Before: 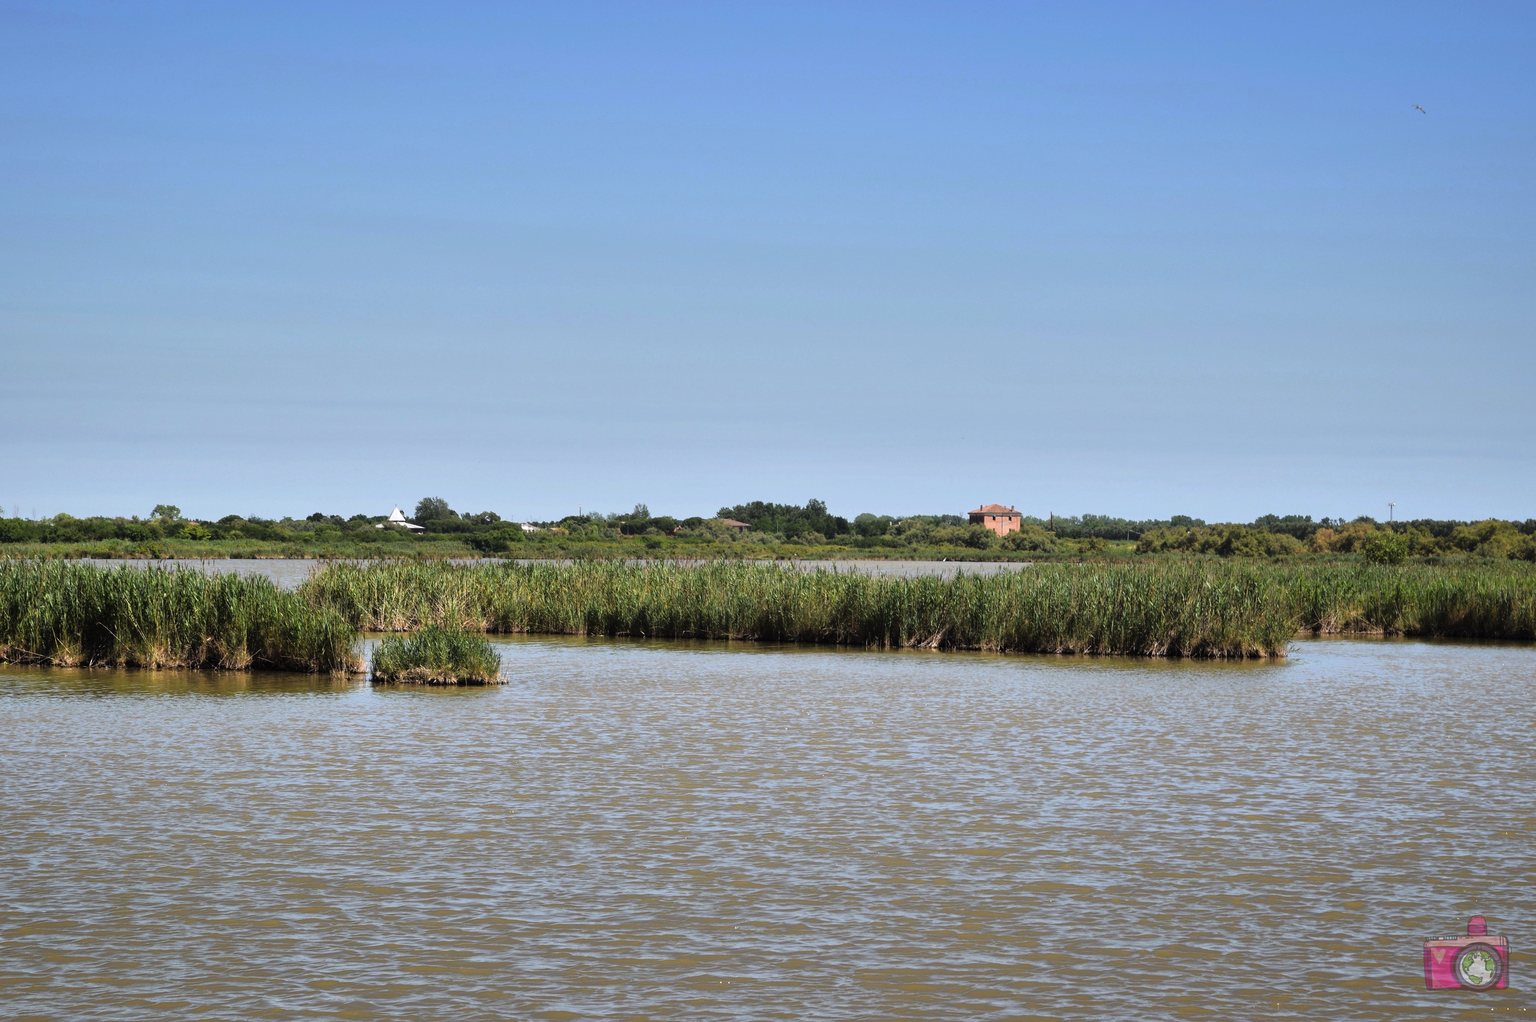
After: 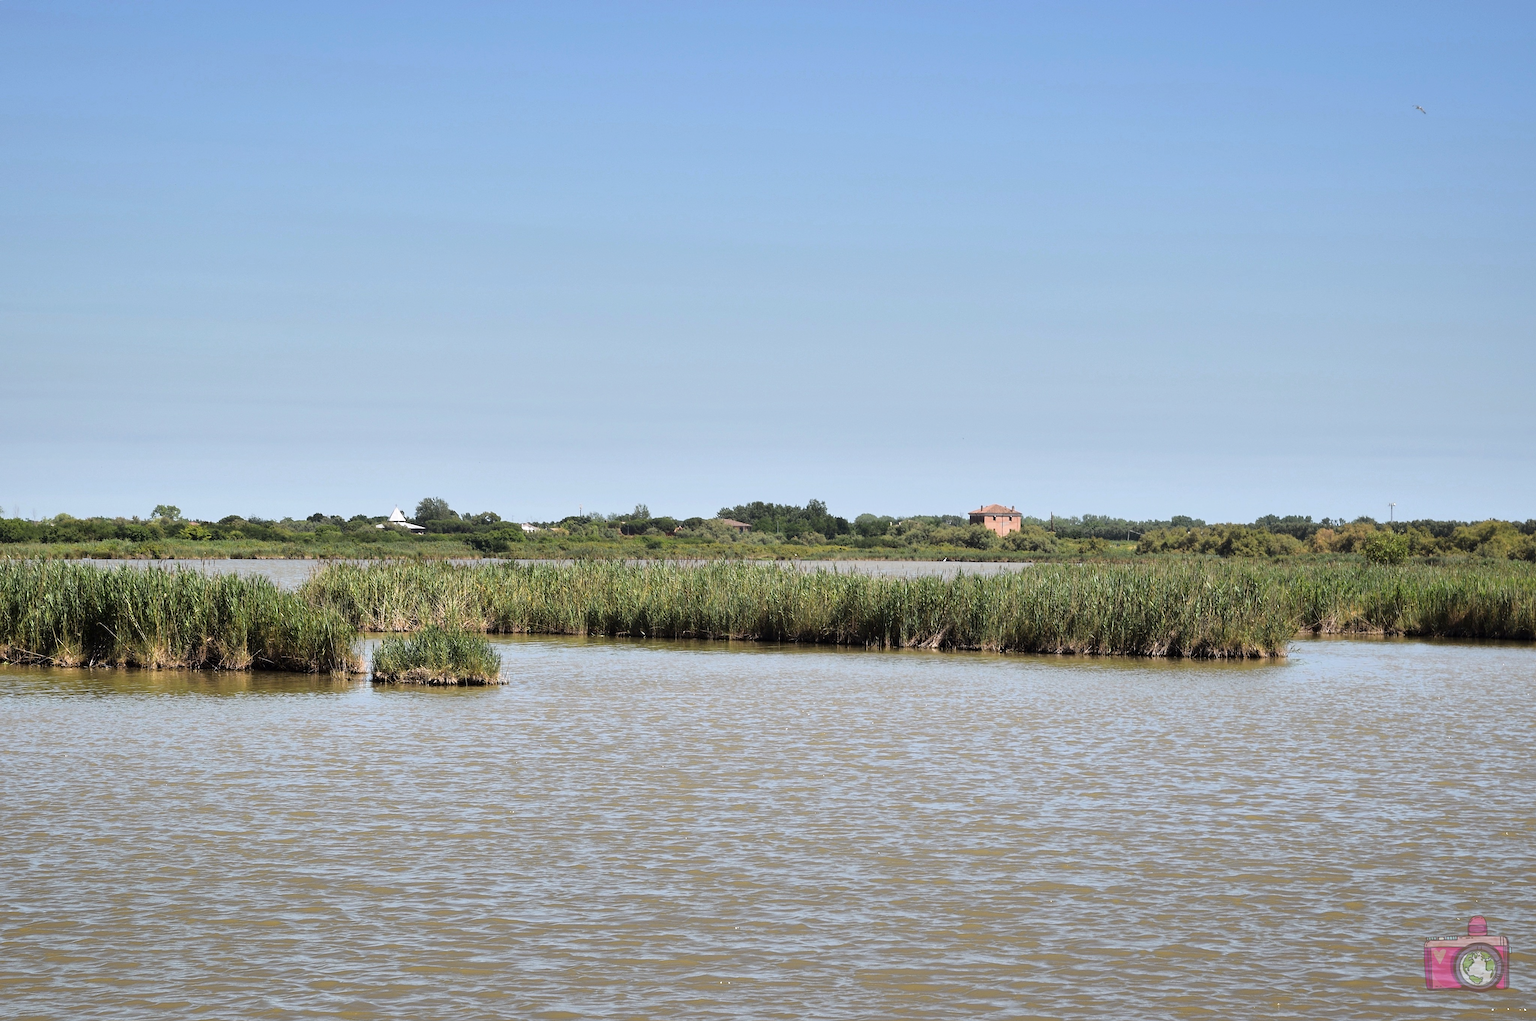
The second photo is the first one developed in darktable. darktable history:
contrast brightness saturation: saturation -0.044
sharpen: radius 1.872, amount 0.403, threshold 1.408
